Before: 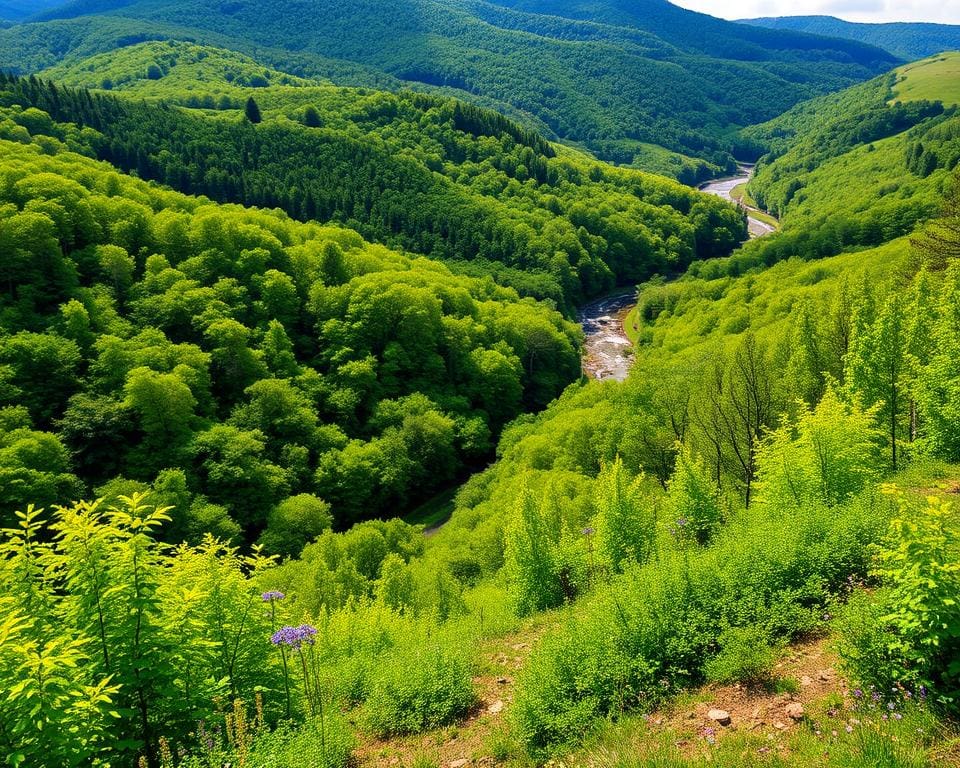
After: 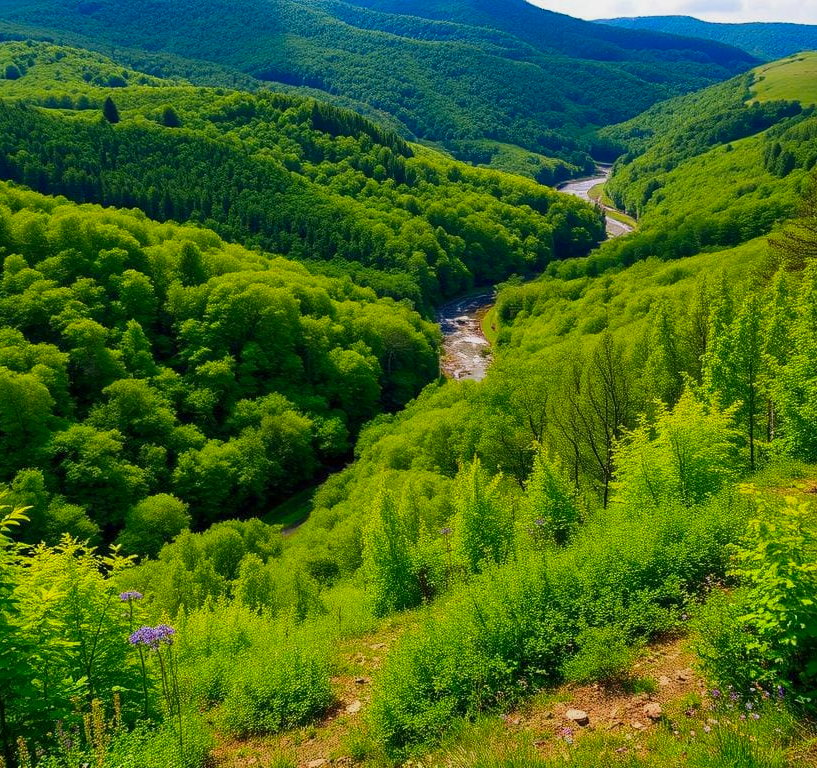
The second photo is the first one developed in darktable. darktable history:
crop and rotate: left 14.795%
contrast brightness saturation: contrast 0.077, saturation 0.204
tone equalizer: -8 EV 0.256 EV, -7 EV 0.4 EV, -6 EV 0.38 EV, -5 EV 0.213 EV, -3 EV -0.281 EV, -2 EV -0.433 EV, -1 EV -0.42 EV, +0 EV -0.249 EV
